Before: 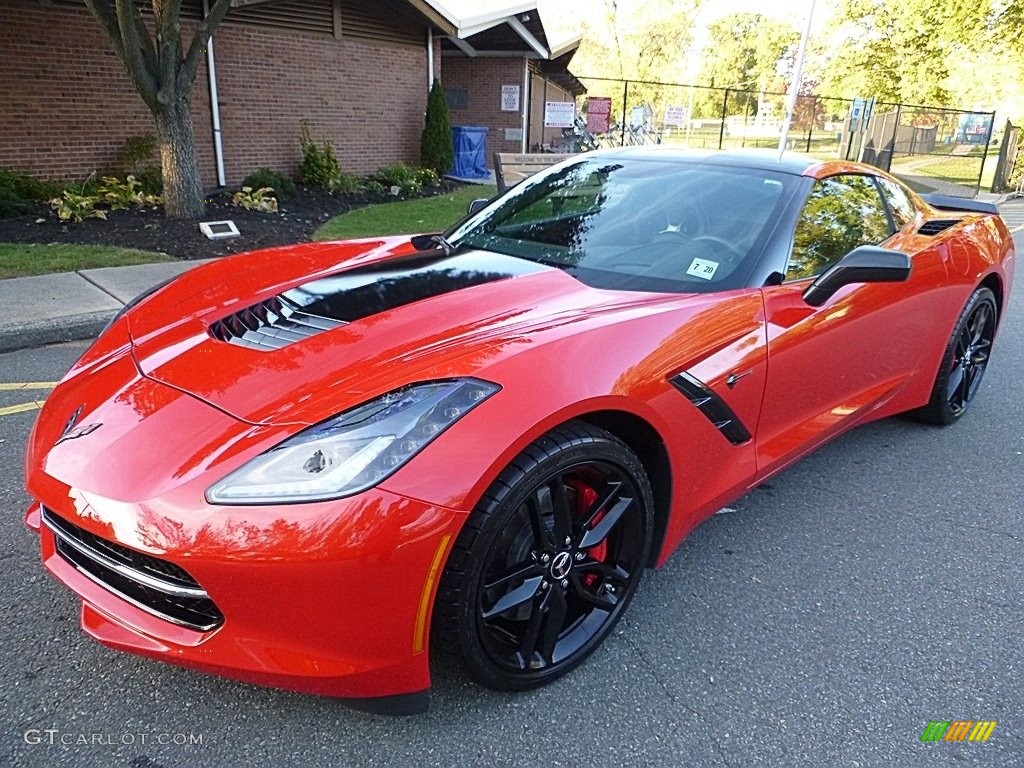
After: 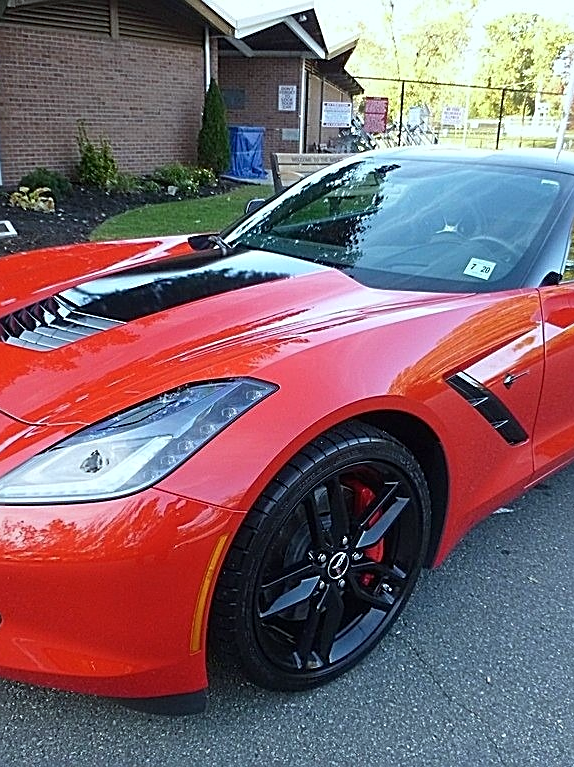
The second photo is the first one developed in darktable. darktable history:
sharpen: on, module defaults
color calibration: illuminant as shot in camera, x 0.359, y 0.361, temperature 4584.17 K
crop: left 21.78%, right 22.143%, bottom 0.006%
